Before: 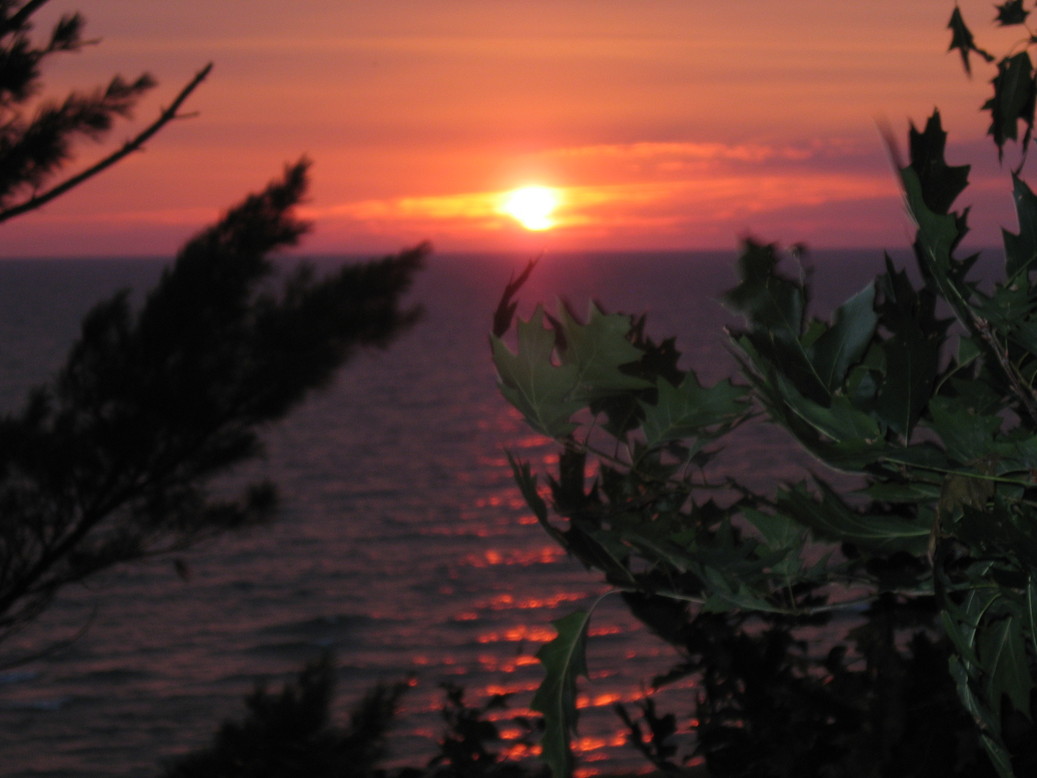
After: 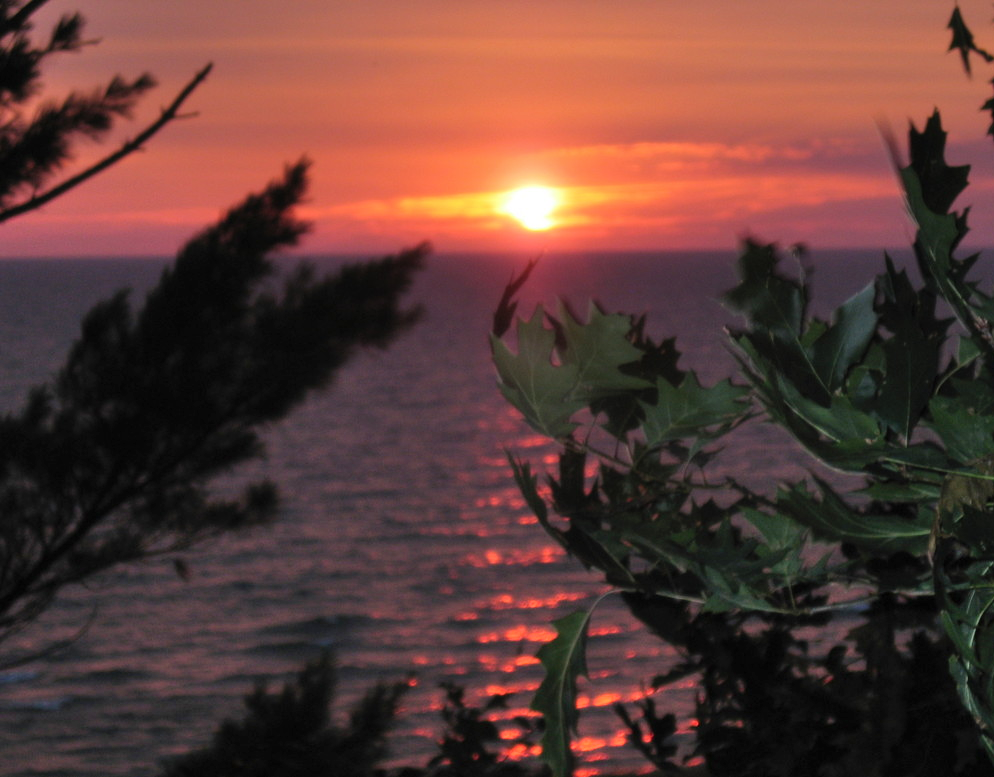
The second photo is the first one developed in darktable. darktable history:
shadows and highlights: soften with gaussian
crop: right 4.126%, bottom 0.031%
